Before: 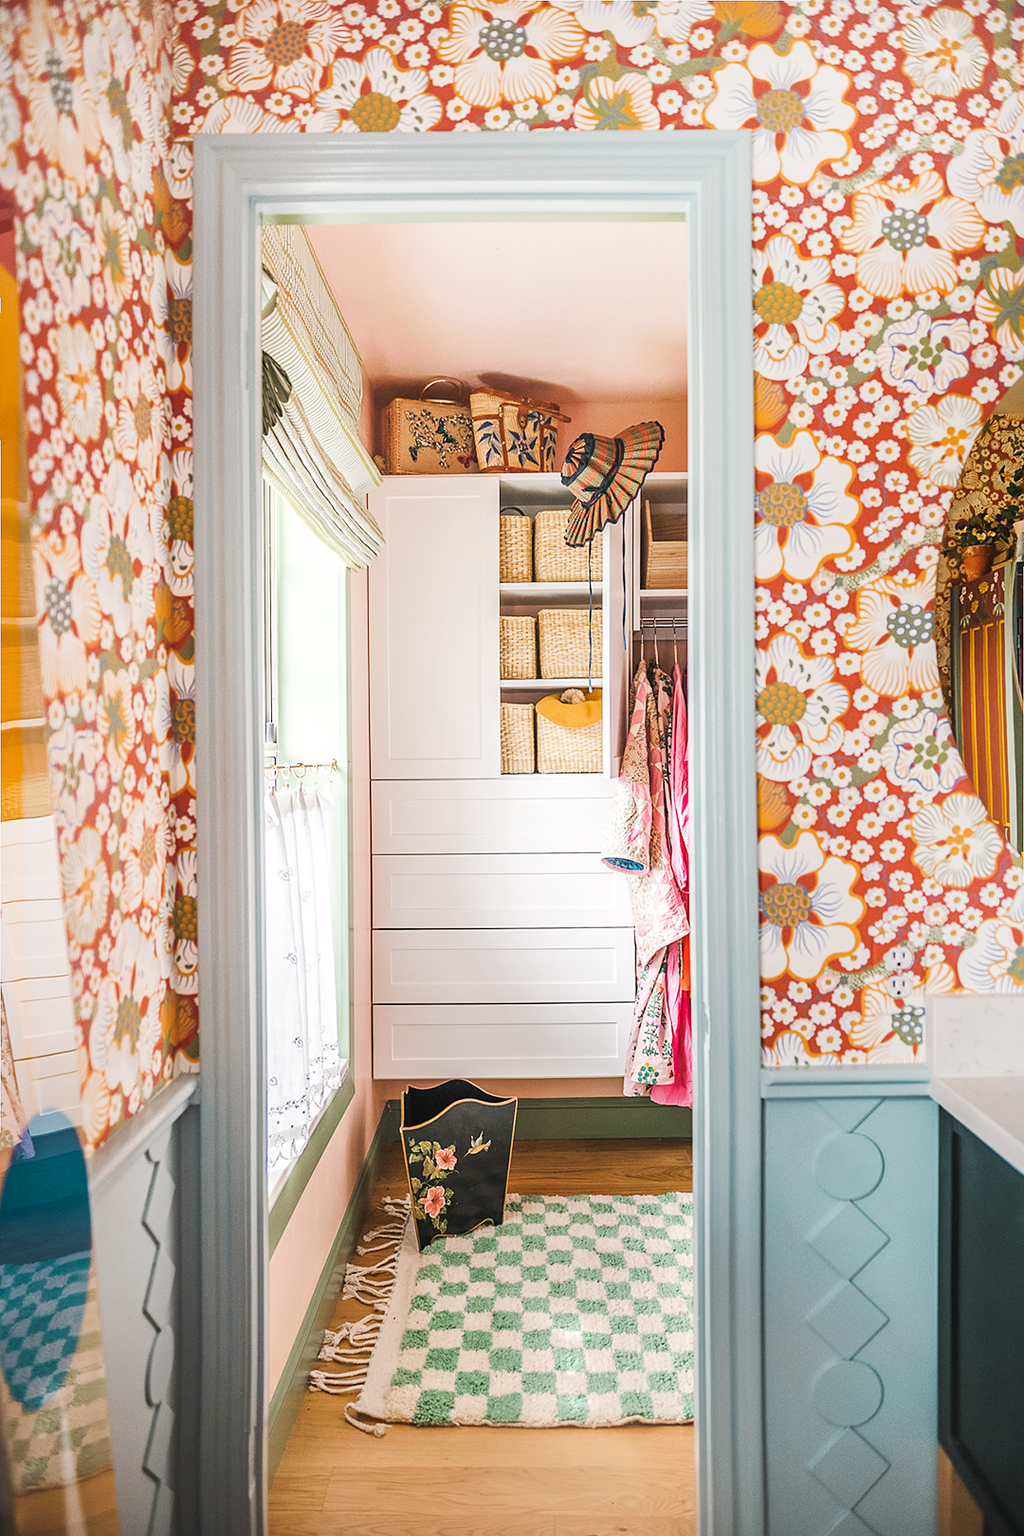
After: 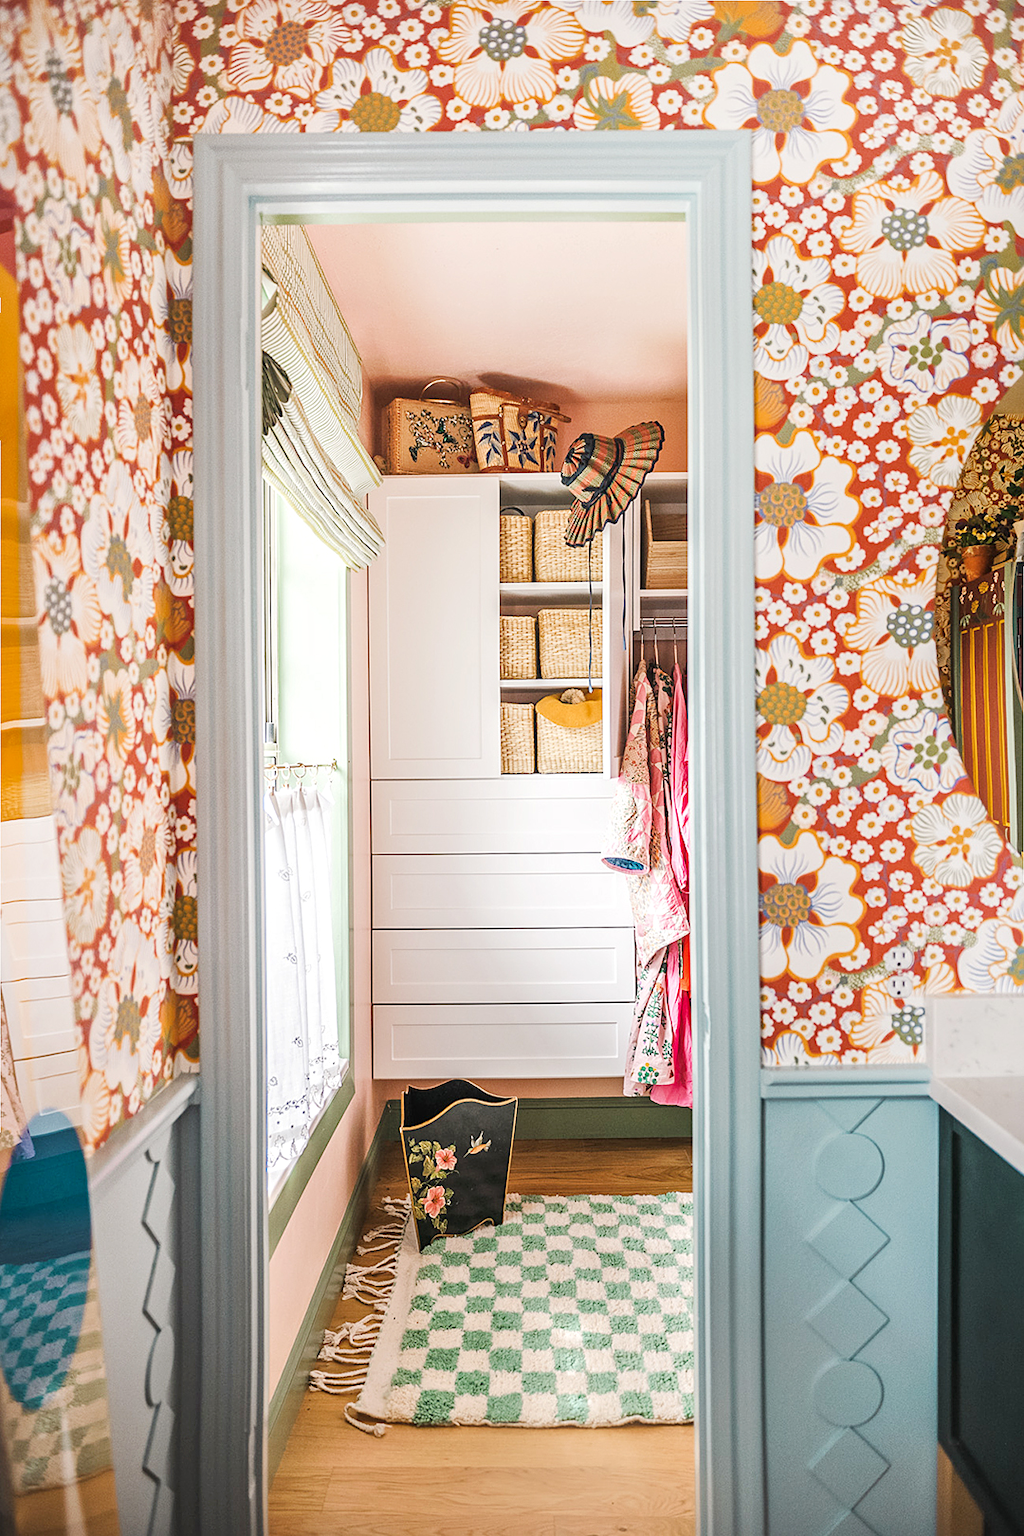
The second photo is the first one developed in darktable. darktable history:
local contrast: mode bilateral grid, contrast 29, coarseness 16, detail 115%, midtone range 0.2
